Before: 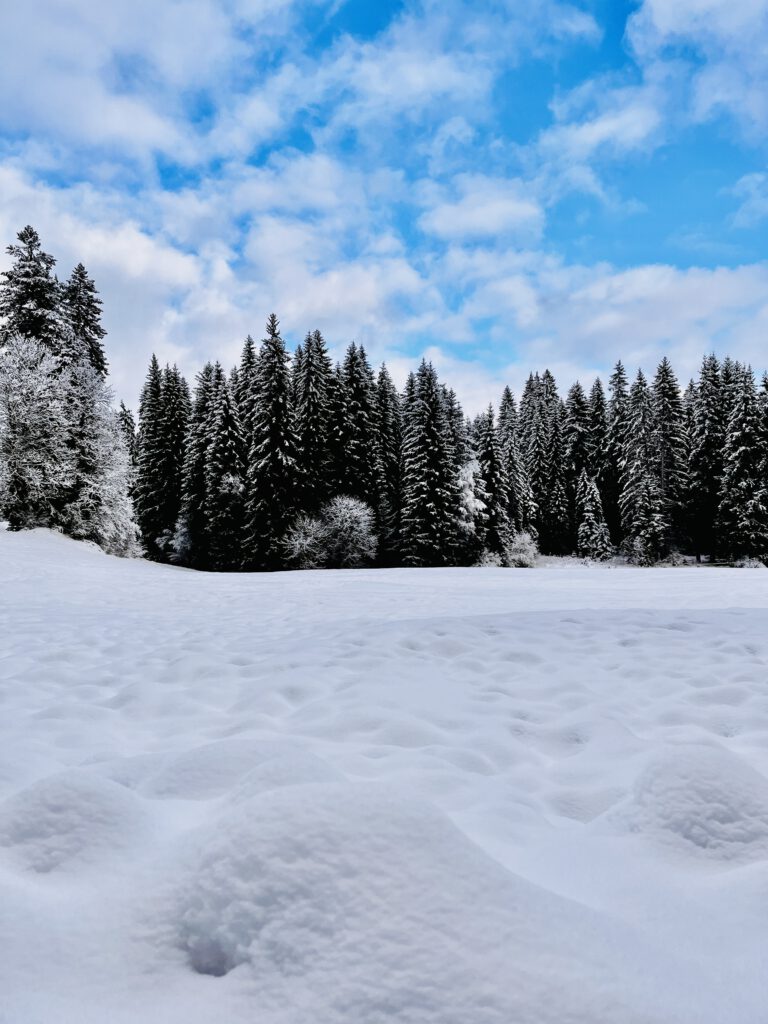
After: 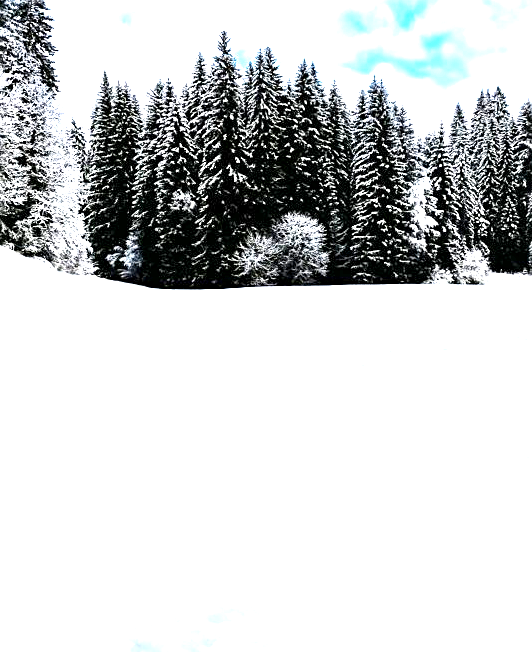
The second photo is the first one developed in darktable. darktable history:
sharpen: on, module defaults
crop: left 6.488%, top 27.668%, right 24.183%, bottom 8.656%
exposure: black level correction 0.001, exposure 1.84 EV, compensate highlight preservation false
